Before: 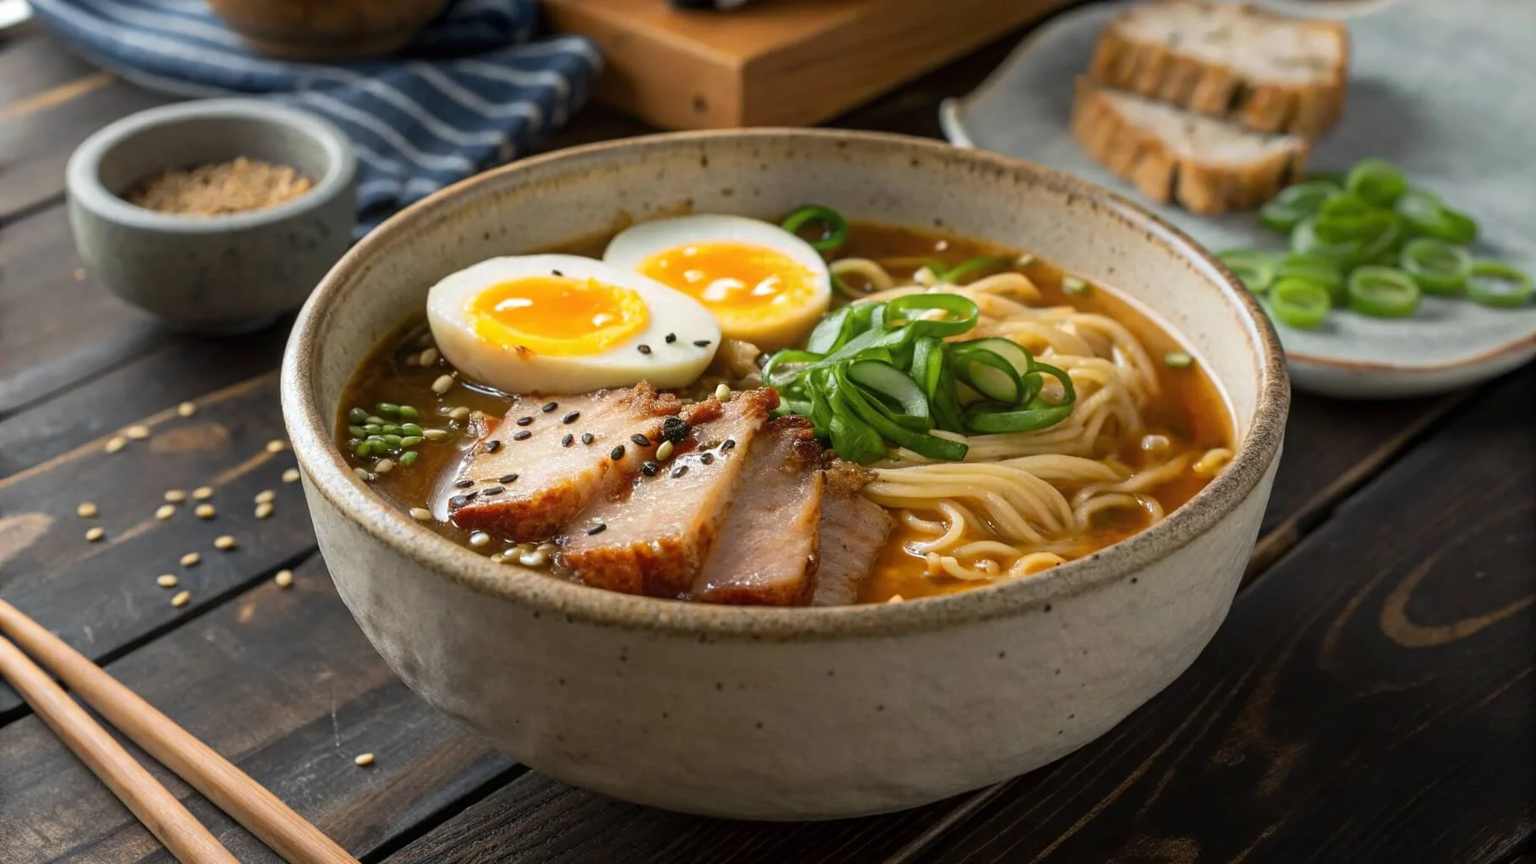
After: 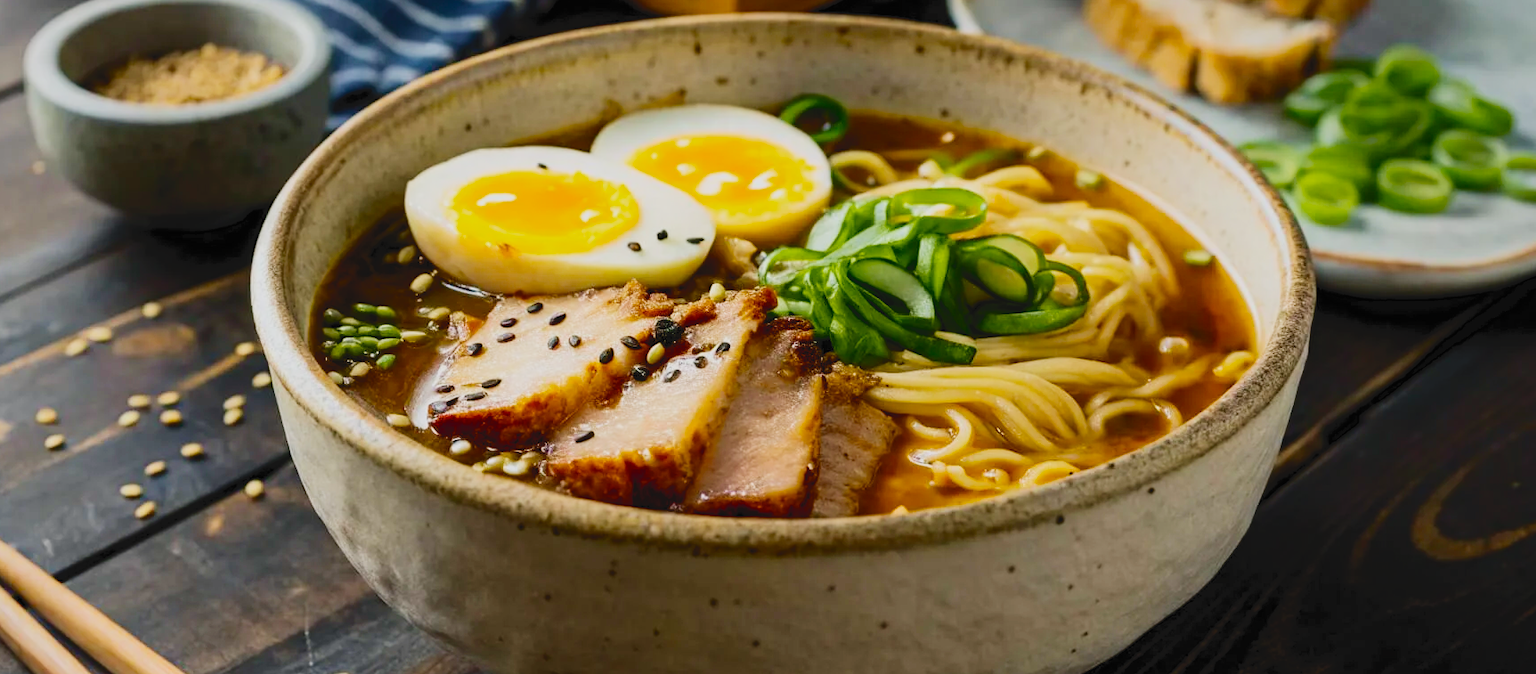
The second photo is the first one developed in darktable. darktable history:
velvia: on, module defaults
tone curve: curves: ch0 [(0, 0) (0.003, 0.065) (0.011, 0.072) (0.025, 0.09) (0.044, 0.104) (0.069, 0.116) (0.1, 0.127) (0.136, 0.15) (0.177, 0.184) (0.224, 0.223) (0.277, 0.28) (0.335, 0.361) (0.399, 0.443) (0.468, 0.525) (0.543, 0.616) (0.623, 0.713) (0.709, 0.79) (0.801, 0.866) (0.898, 0.933) (1, 1)], color space Lab, independent channels, preserve colors none
filmic rgb: black relative exposure -7.22 EV, white relative exposure 5.38 EV, hardness 3.03, preserve chrominance no, color science v4 (2020), contrast in shadows soft
crop and rotate: left 2.839%, top 13.394%, right 2.359%, bottom 12.643%
tone equalizer: edges refinement/feathering 500, mask exposure compensation -1.57 EV, preserve details no
color balance rgb: shadows lift › chroma 2.058%, shadows lift › hue 247.03°, perceptual saturation grading › global saturation 30.55%
vignetting: fall-off start 97.38%, fall-off radius 78.68%, width/height ratio 1.108
